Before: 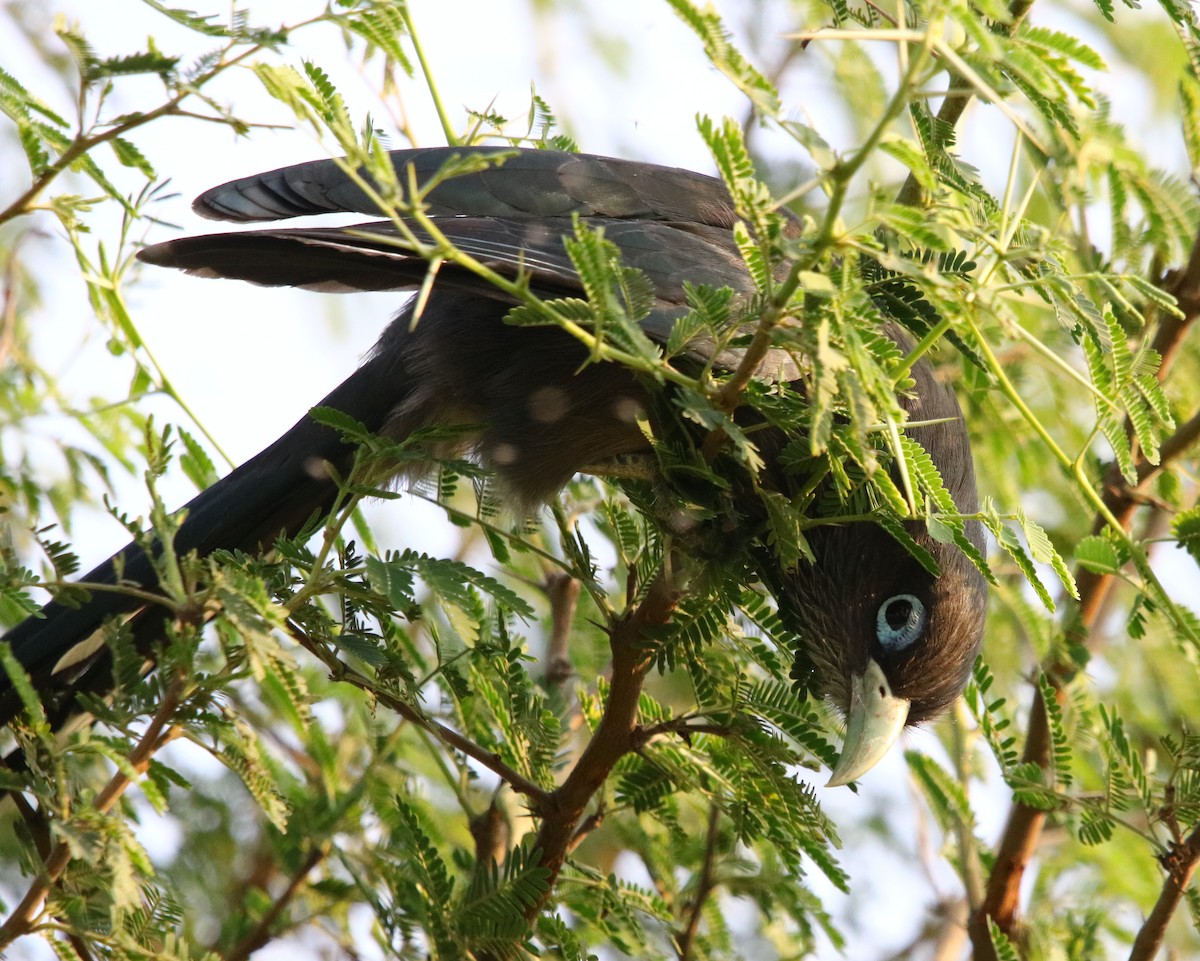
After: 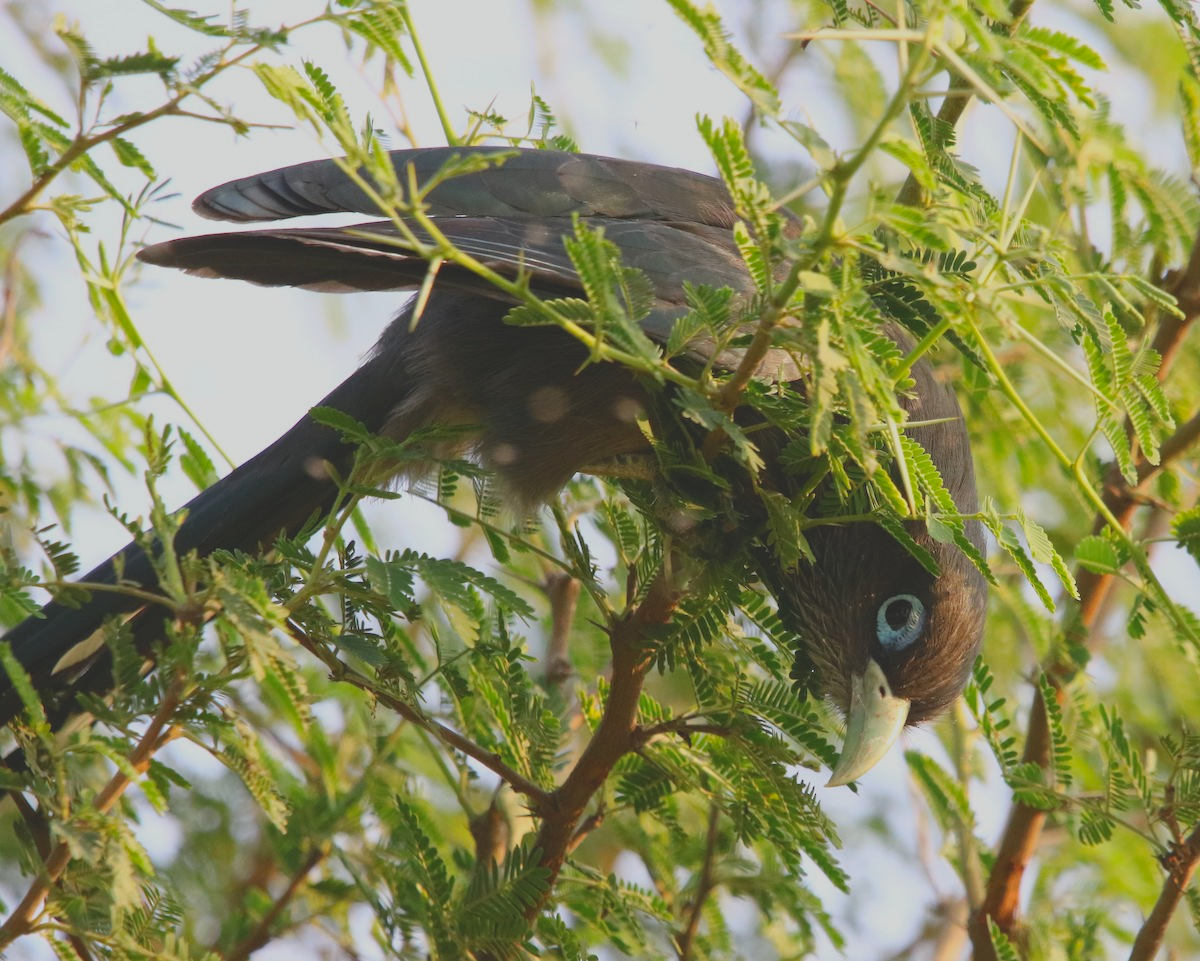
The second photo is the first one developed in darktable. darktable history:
contrast brightness saturation: contrast -0.299
